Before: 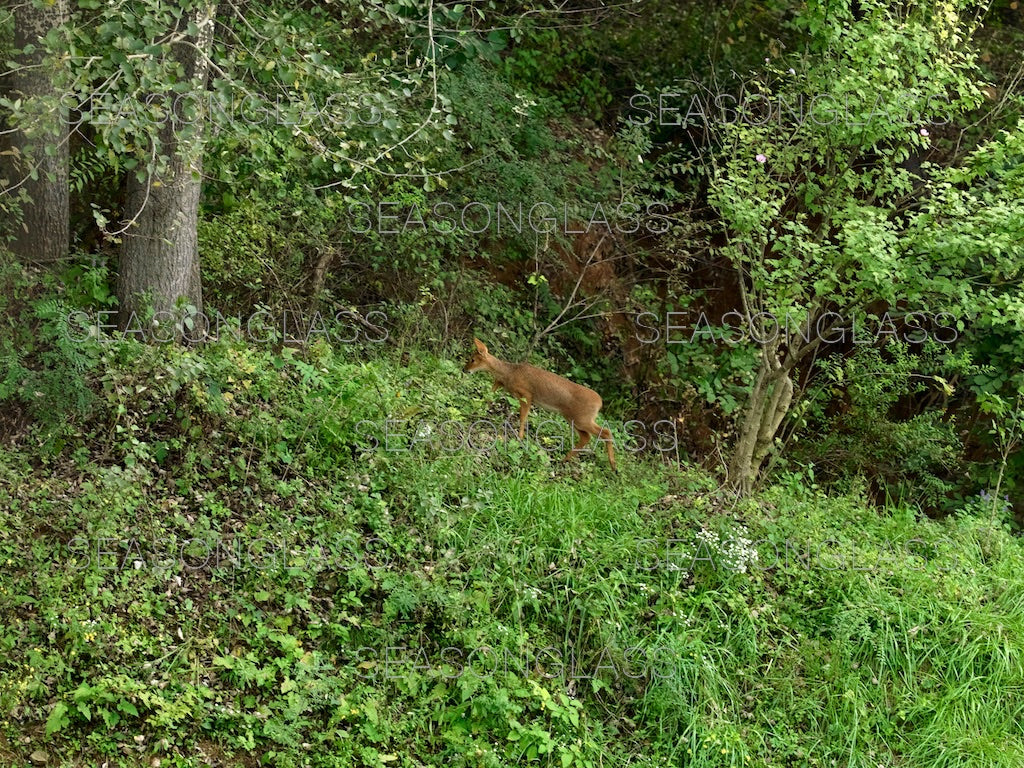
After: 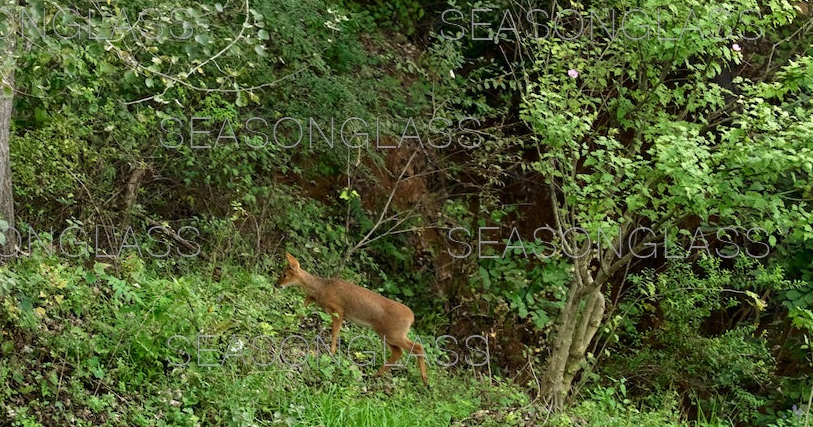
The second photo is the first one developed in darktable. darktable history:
crop: left 18.38%, top 11.092%, right 2.134%, bottom 33.217%
exposure: compensate highlight preservation false
